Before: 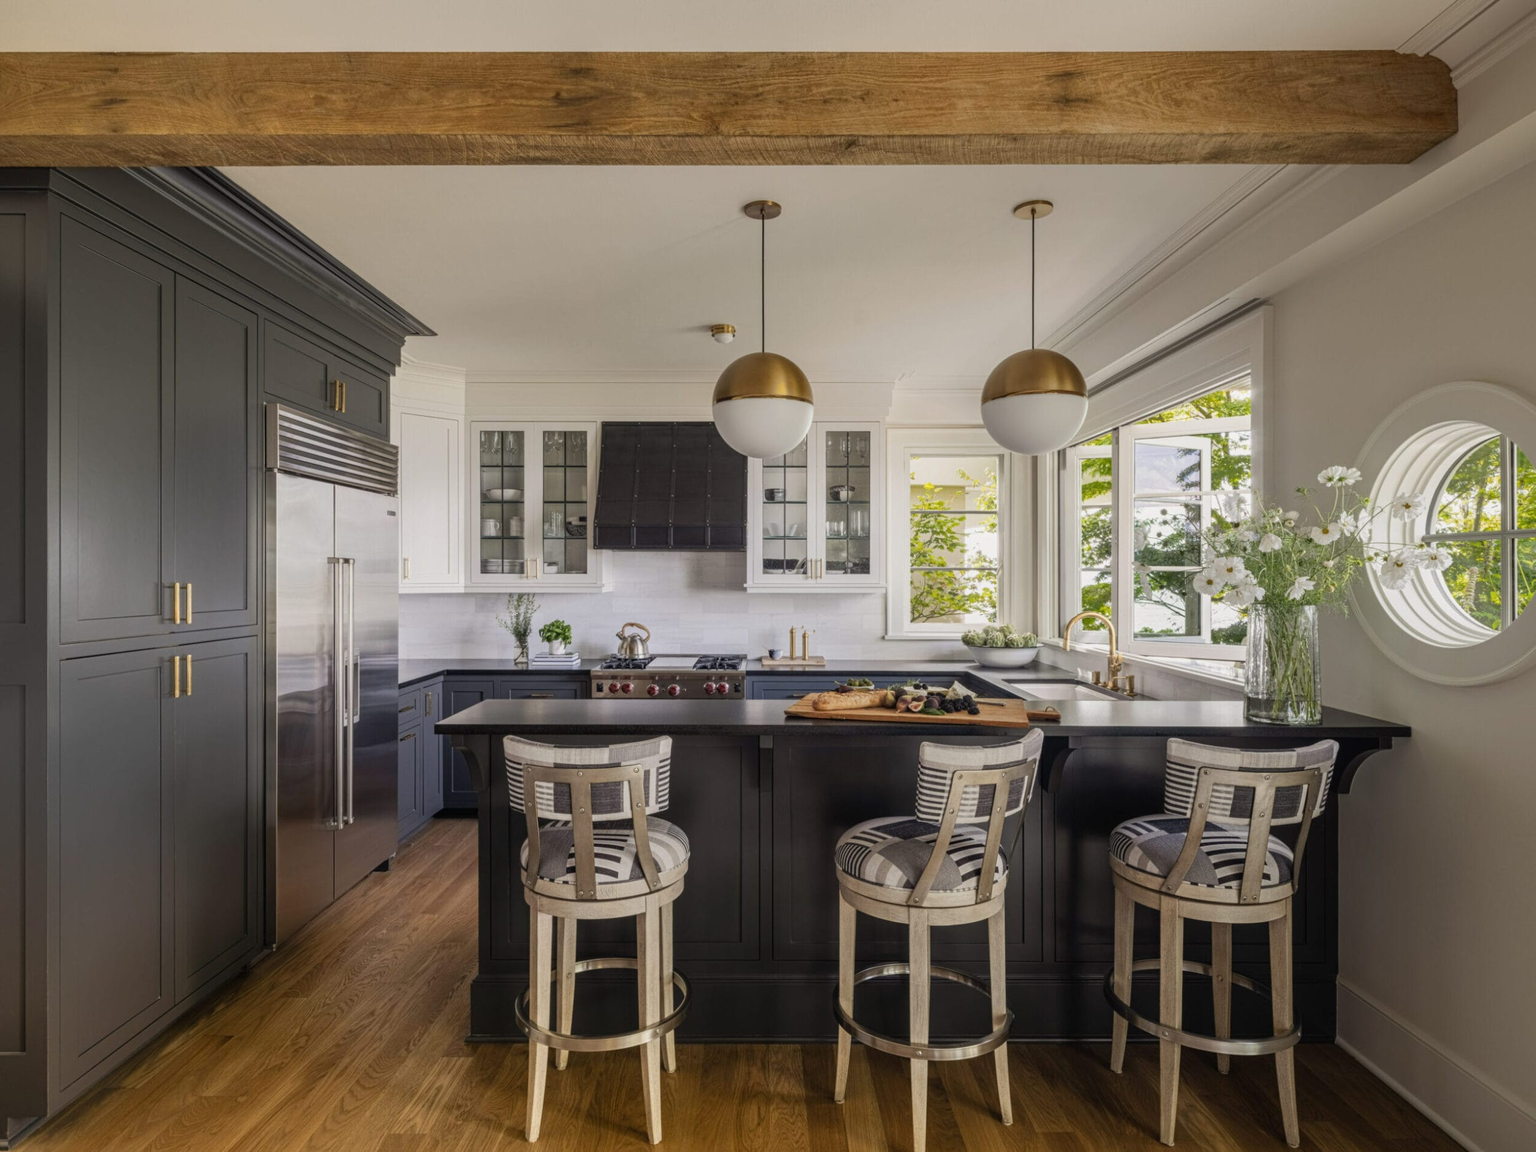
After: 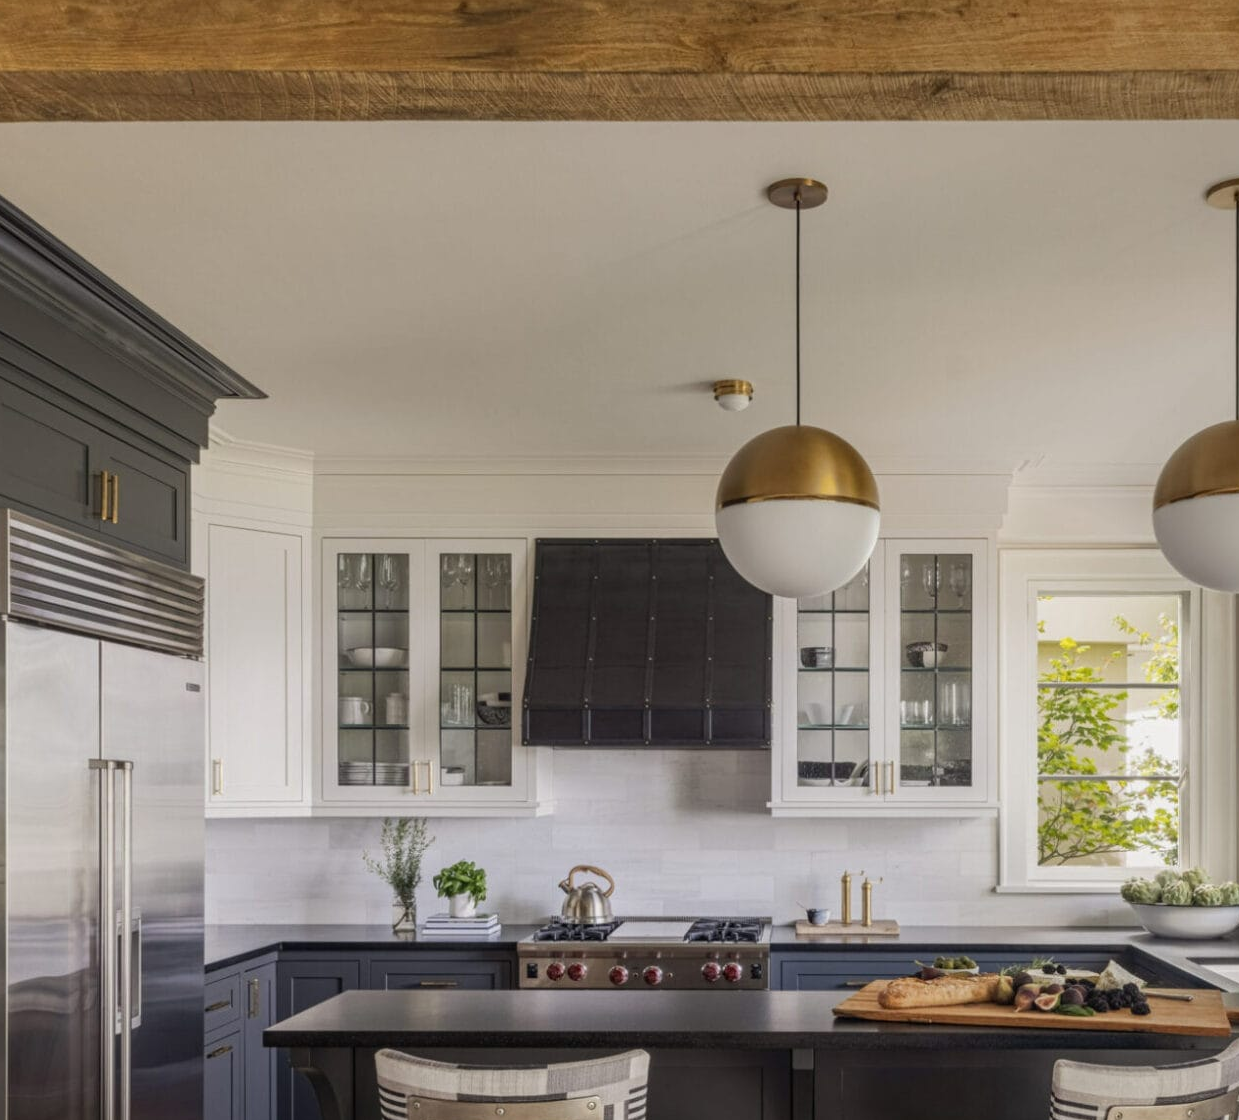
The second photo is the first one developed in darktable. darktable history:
crop: left 17.765%, top 7.901%, right 32.651%, bottom 32.318%
